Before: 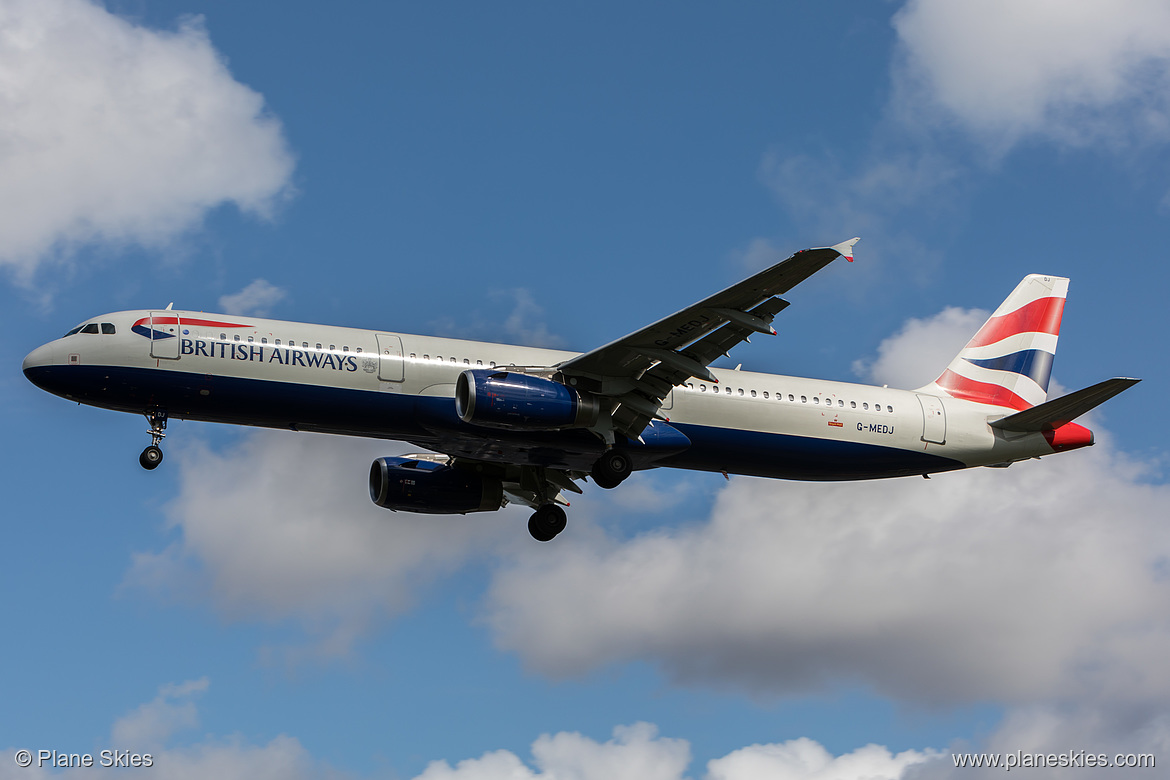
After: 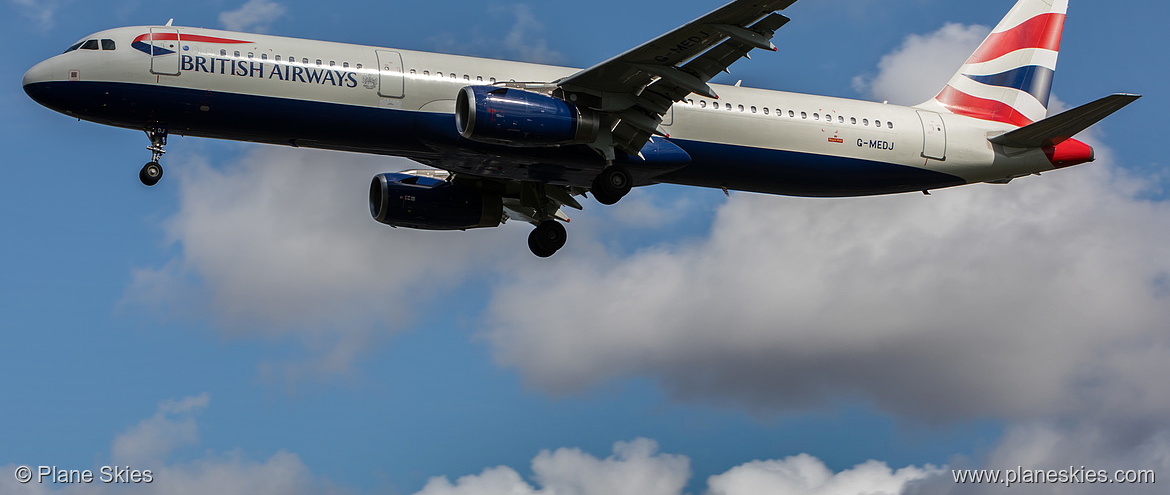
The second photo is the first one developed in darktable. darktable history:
crop and rotate: top 36.435%
shadows and highlights: shadows 20.91, highlights -82.73, soften with gaussian
